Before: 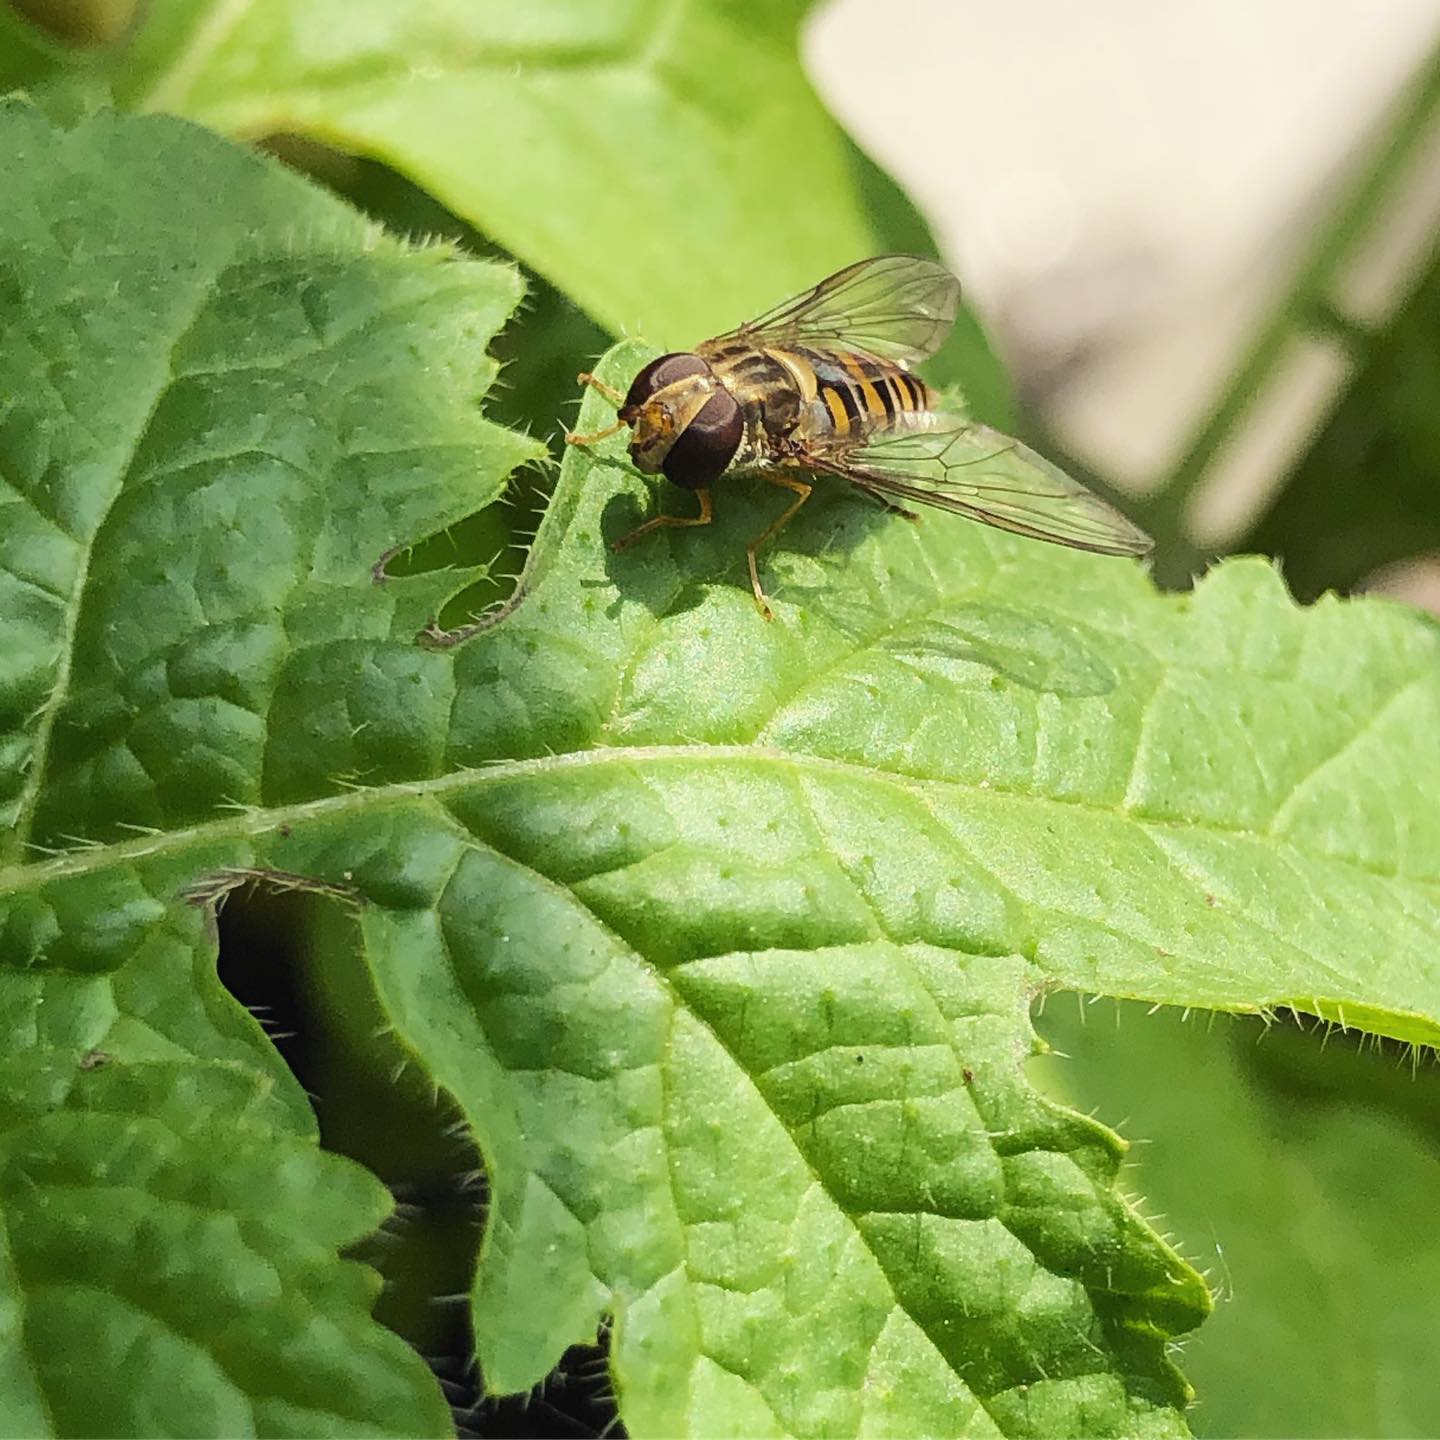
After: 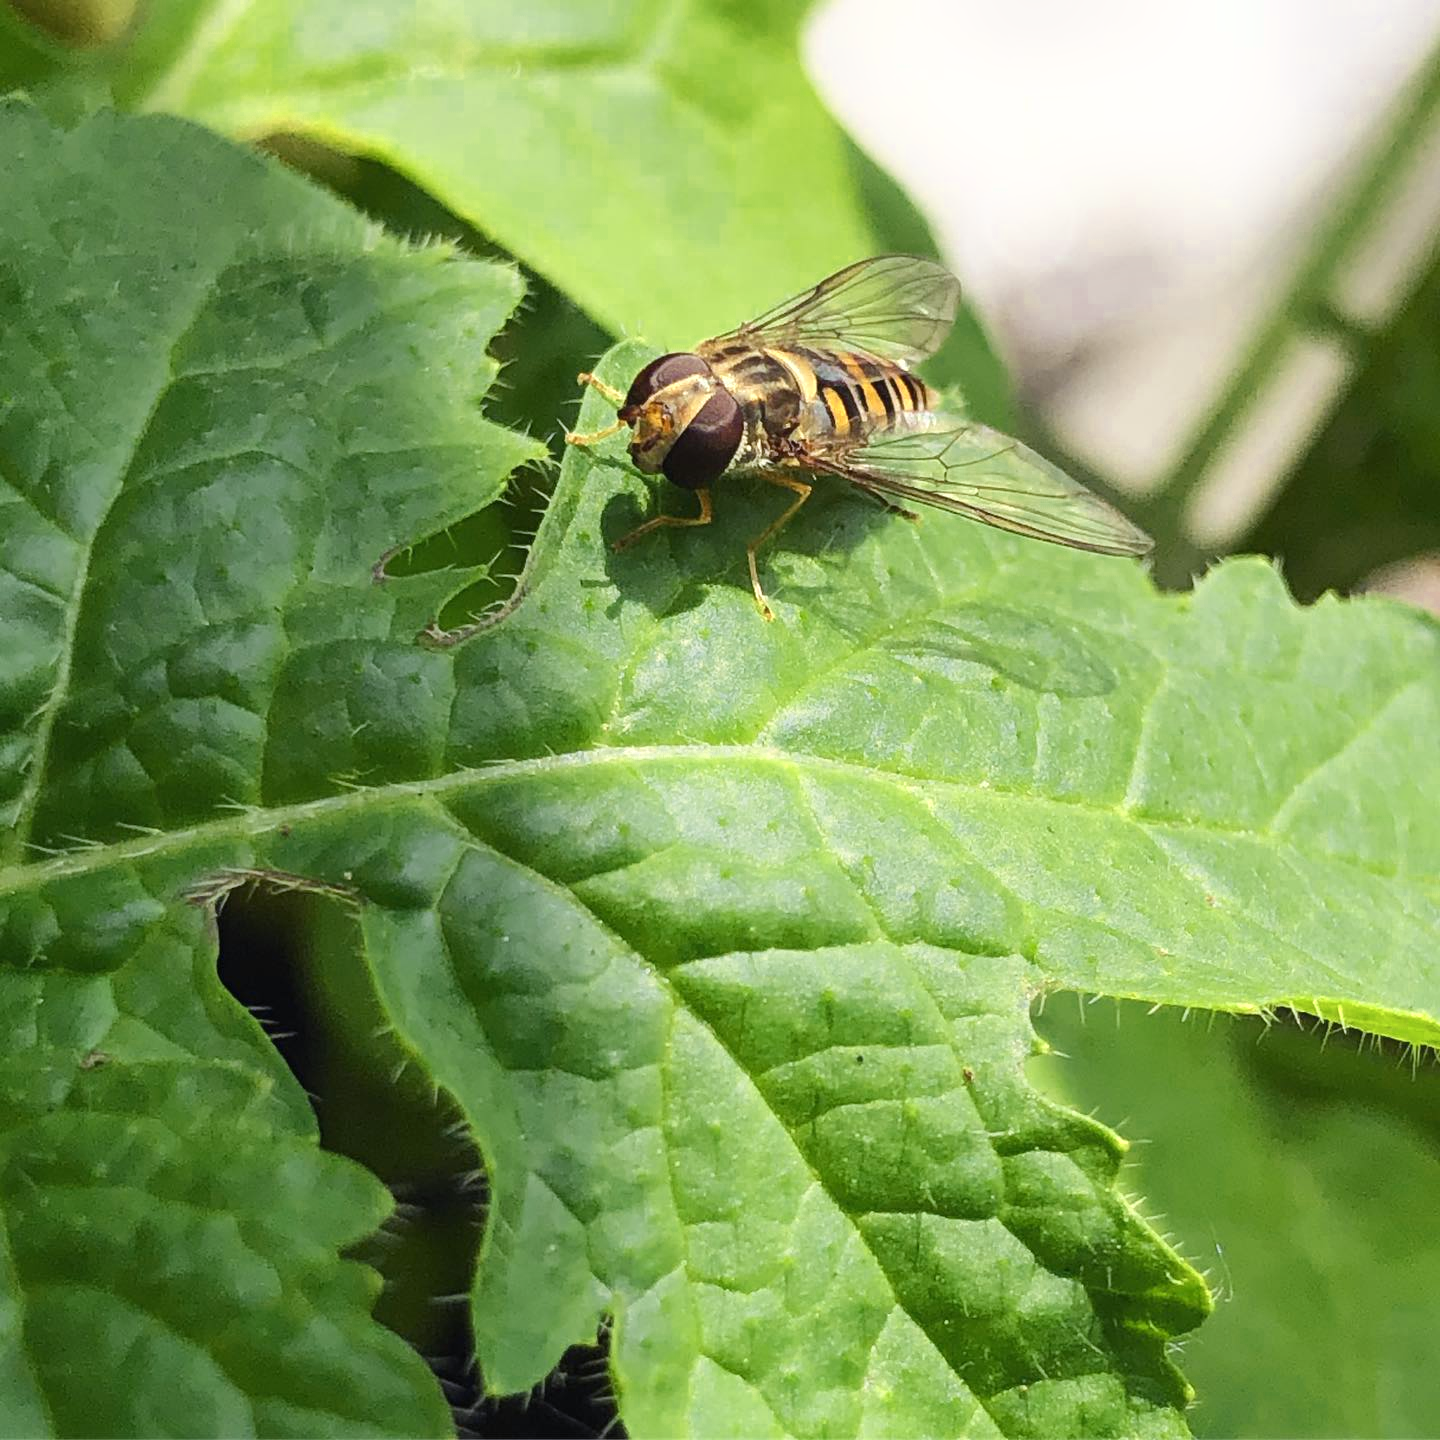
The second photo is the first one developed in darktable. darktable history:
color zones: curves: ch0 [(0.004, 0.305) (0.261, 0.623) (0.389, 0.399) (0.708, 0.571) (0.947, 0.34)]; ch1 [(0.025, 0.645) (0.229, 0.584) (0.326, 0.551) (0.484, 0.262) (0.757, 0.643)]
color calibration: illuminant as shot in camera, x 0.358, y 0.373, temperature 4628.91 K
bloom: size 9%, threshold 100%, strength 7%
color balance rgb: linear chroma grading › global chroma -0.67%, saturation formula JzAzBz (2021)
